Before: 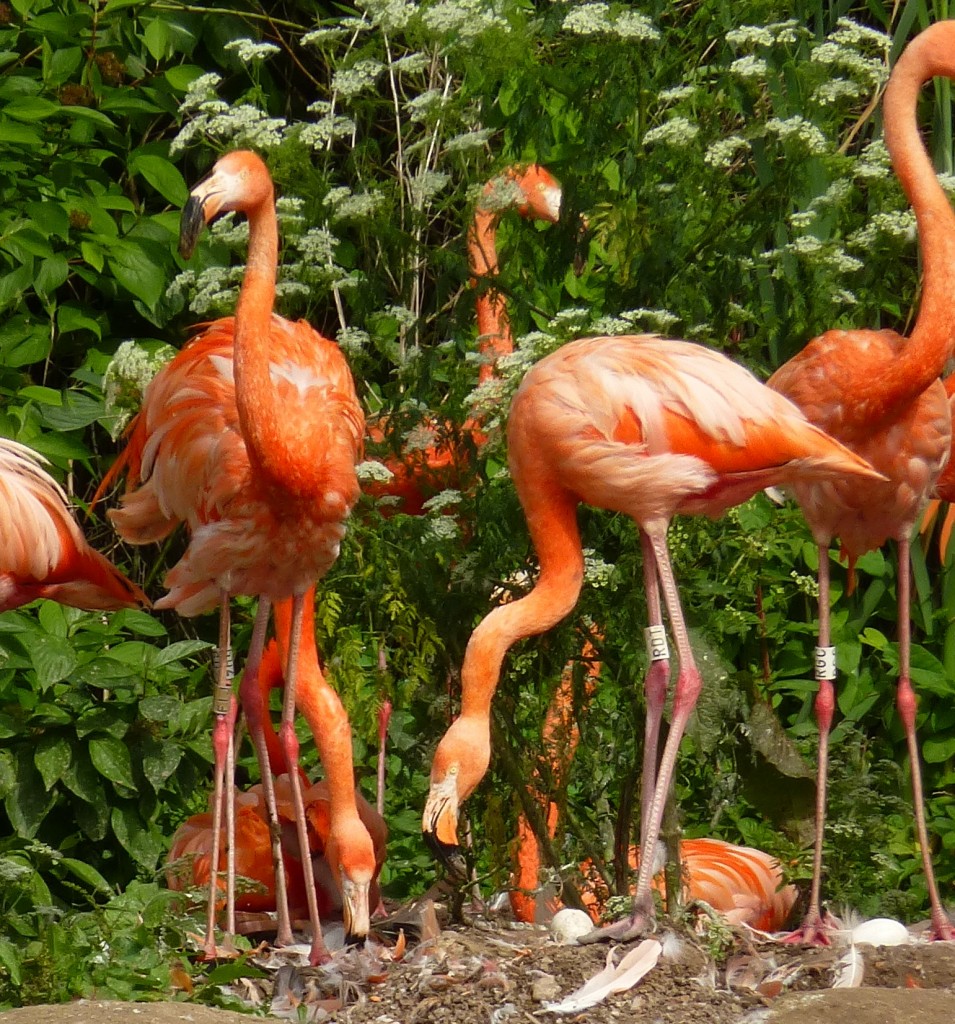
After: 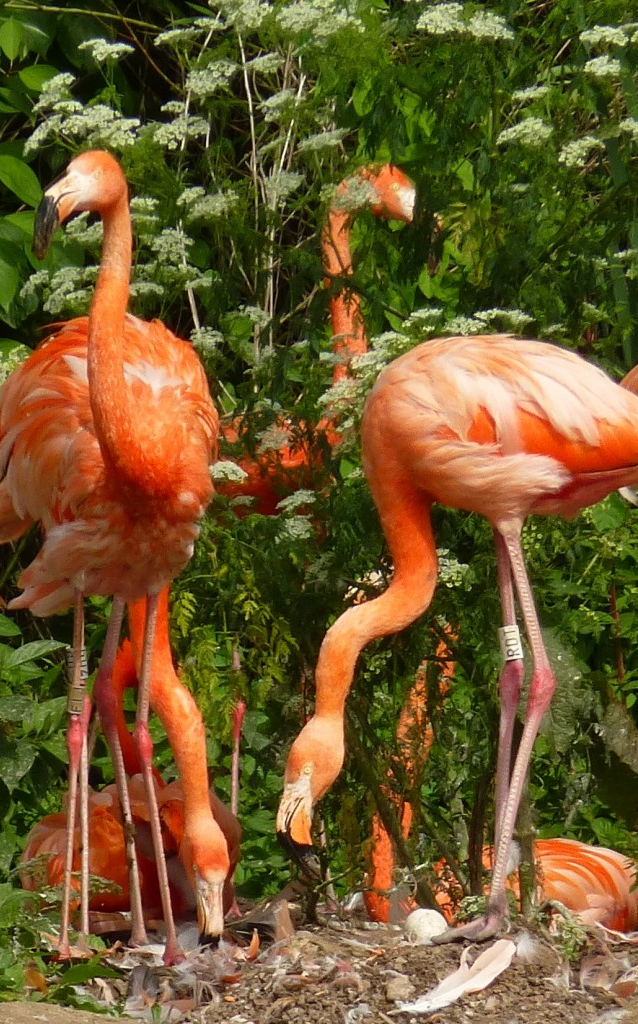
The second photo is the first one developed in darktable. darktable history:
crop: left 15.376%, right 17.747%
